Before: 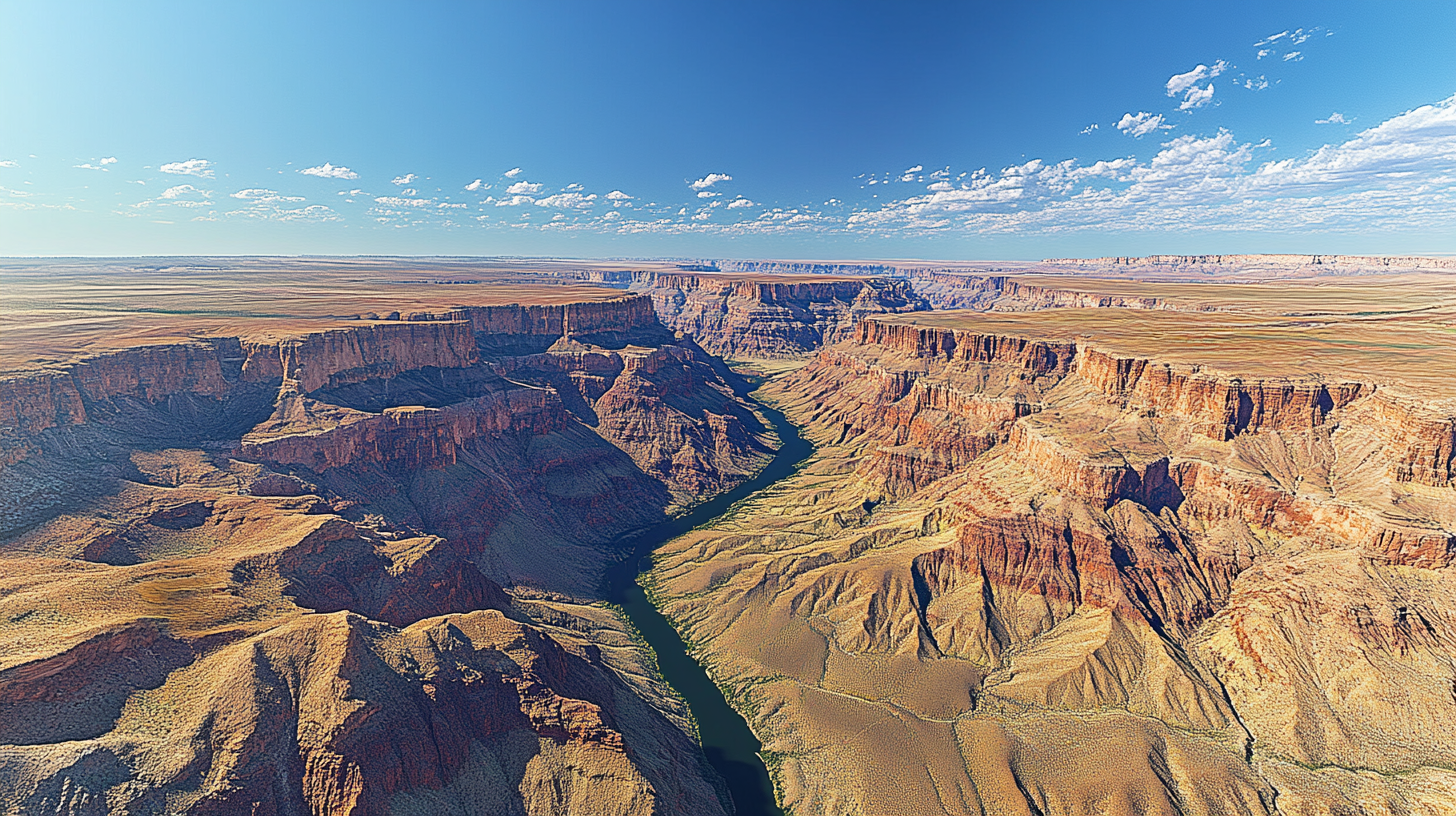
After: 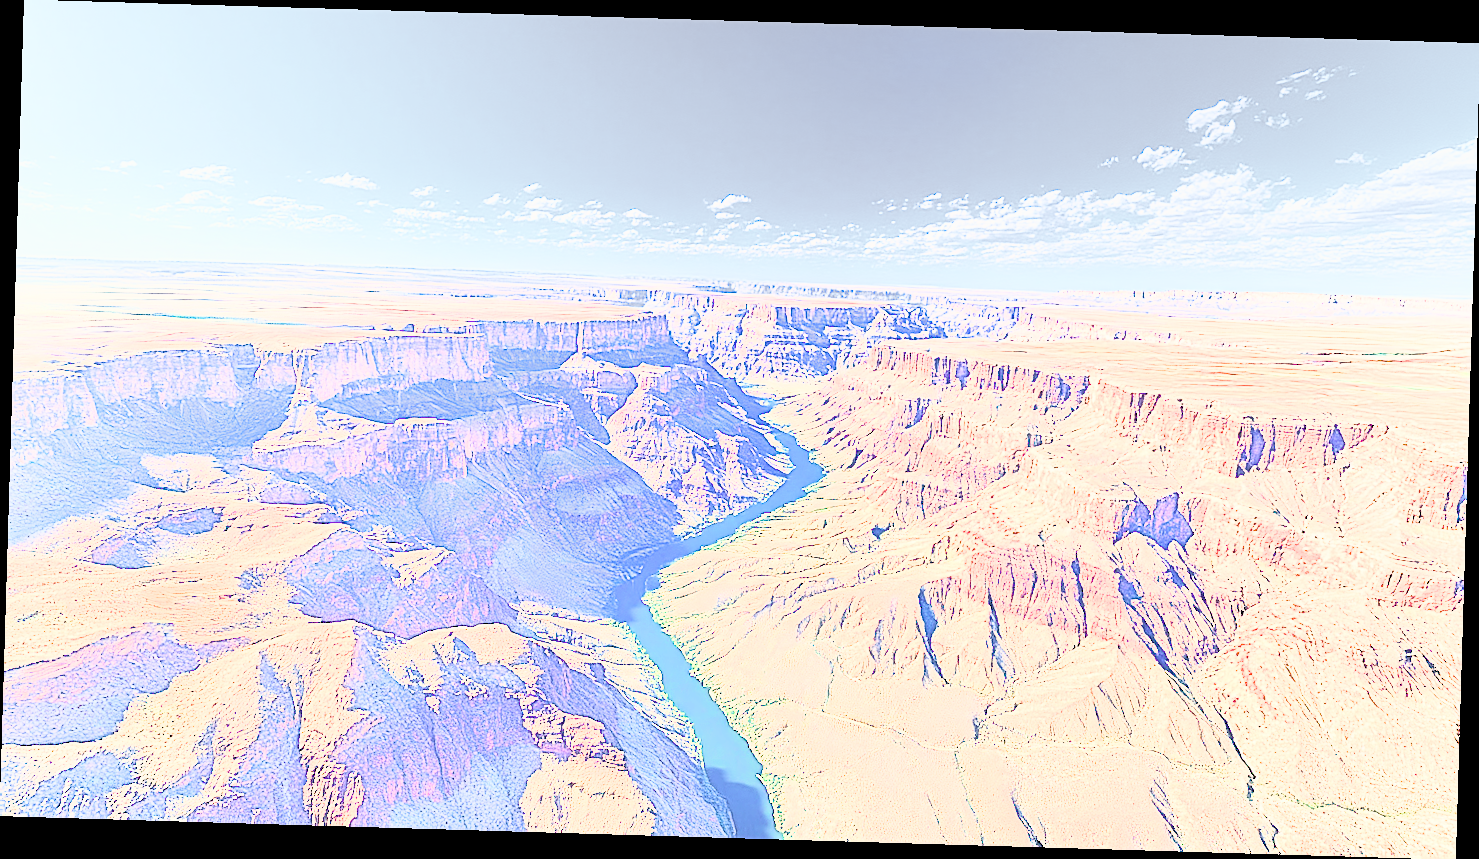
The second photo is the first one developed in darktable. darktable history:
filmic rgb: middle gray luminance 2.5%, black relative exposure -10 EV, white relative exposure 7 EV, threshold 6 EV, dynamic range scaling 10%, target black luminance 0%, hardness 3.19, latitude 44.39%, contrast 0.682, highlights saturation mix 5%, shadows ↔ highlights balance 13.63%, add noise in highlights 0, color science v3 (2019), use custom middle-gray values true, iterations of high-quality reconstruction 0, contrast in highlights soft, enable highlight reconstruction true
sharpen: on, module defaults
contrast brightness saturation: brightness 0.28
exposure: black level correction 0, exposure 0.95 EV, compensate exposure bias true, compensate highlight preservation false
rgb curve: curves: ch0 [(0, 0) (0.21, 0.15) (0.24, 0.21) (0.5, 0.75) (0.75, 0.96) (0.89, 0.99) (1, 1)]; ch1 [(0, 0.02) (0.21, 0.13) (0.25, 0.2) (0.5, 0.67) (0.75, 0.9) (0.89, 0.97) (1, 1)]; ch2 [(0, 0.02) (0.21, 0.13) (0.25, 0.2) (0.5, 0.67) (0.75, 0.9) (0.89, 0.97) (1, 1)], compensate middle gray true
rotate and perspective: rotation 1.72°, automatic cropping off
color correction: highlights a* -0.137, highlights b* 0.137
tone equalizer: -7 EV 0.15 EV, -6 EV 0.6 EV, -5 EV 1.15 EV, -4 EV 1.33 EV, -3 EV 1.15 EV, -2 EV 0.6 EV, -1 EV 0.15 EV, mask exposure compensation -0.5 EV
